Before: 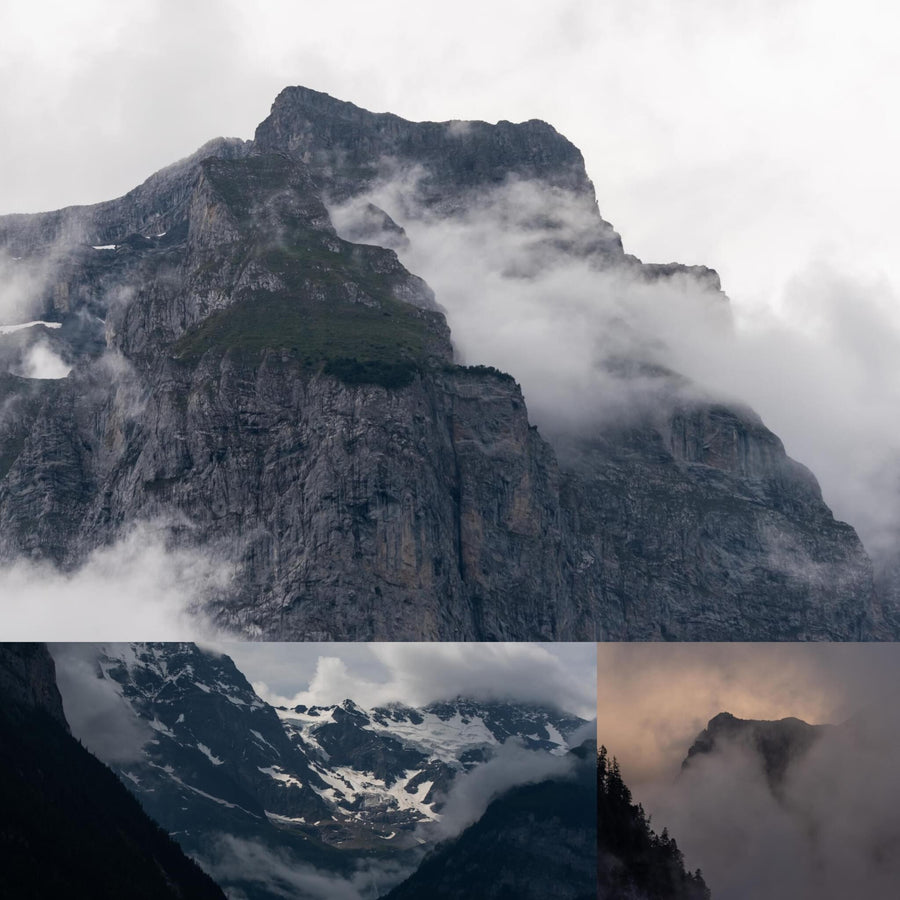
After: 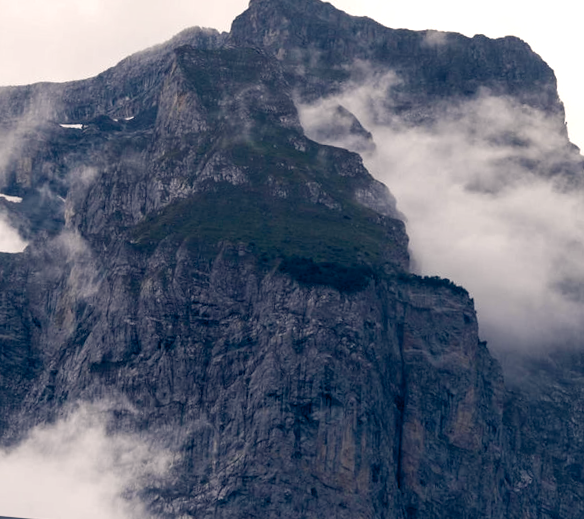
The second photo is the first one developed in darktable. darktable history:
color balance rgb: highlights gain › chroma 2.94%, highlights gain › hue 60.57°, global offset › chroma 0.25%, global offset › hue 256.52°, perceptual saturation grading › global saturation 20%, perceptual saturation grading › highlights -50%, perceptual saturation grading › shadows 30%, contrast 15%
crop and rotate: angle -4.99°, left 2.122%, top 6.945%, right 27.566%, bottom 30.519%
